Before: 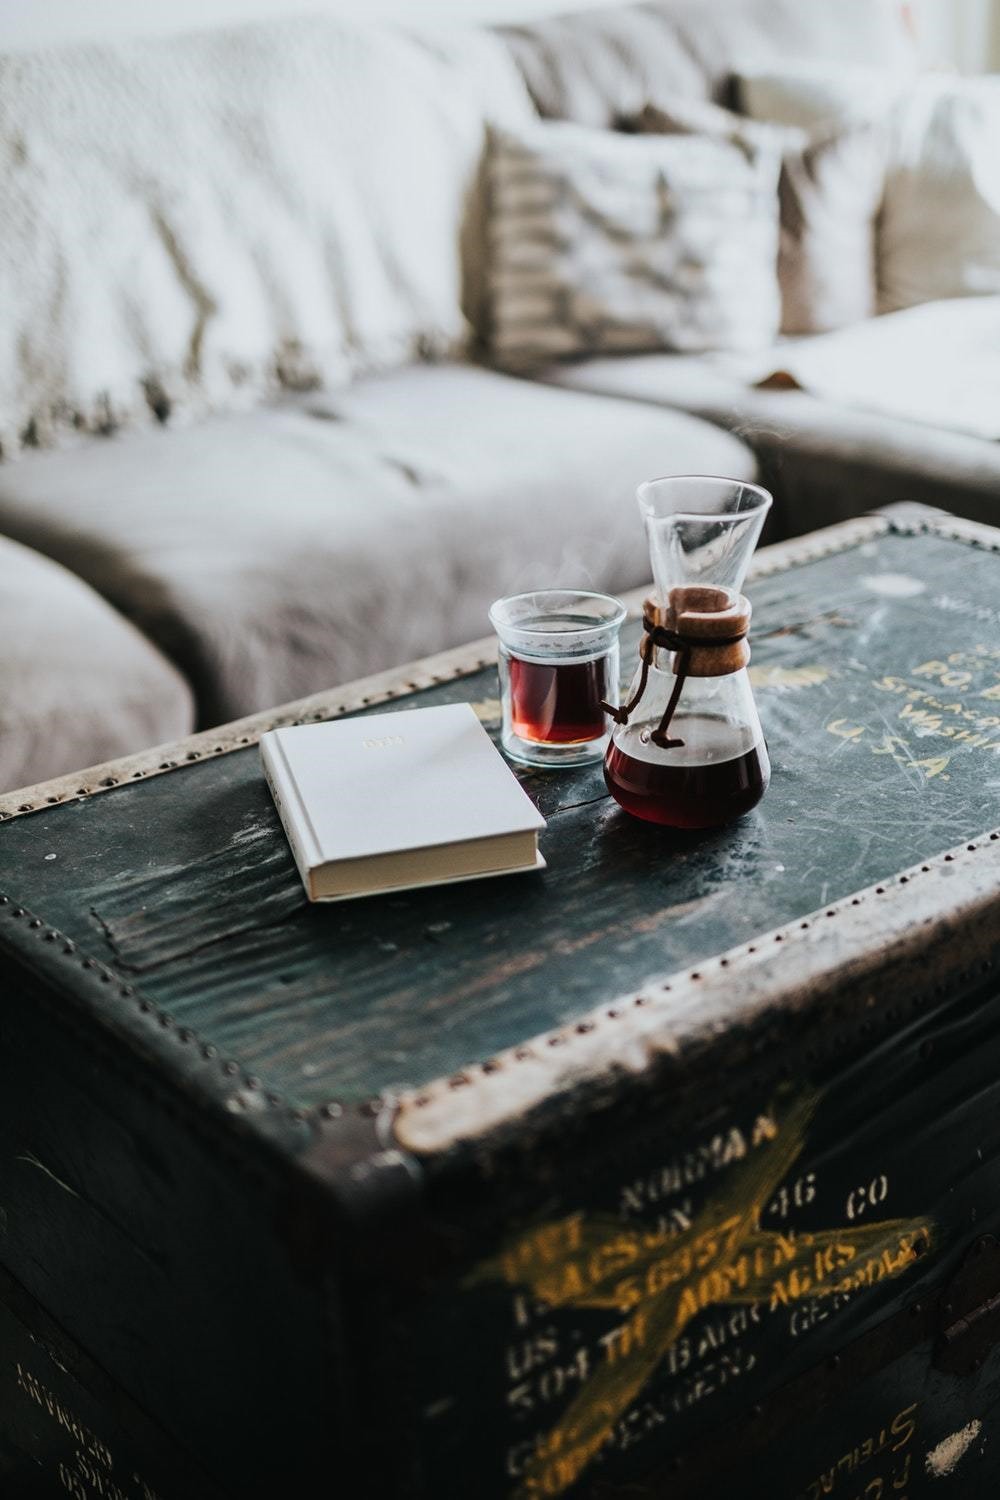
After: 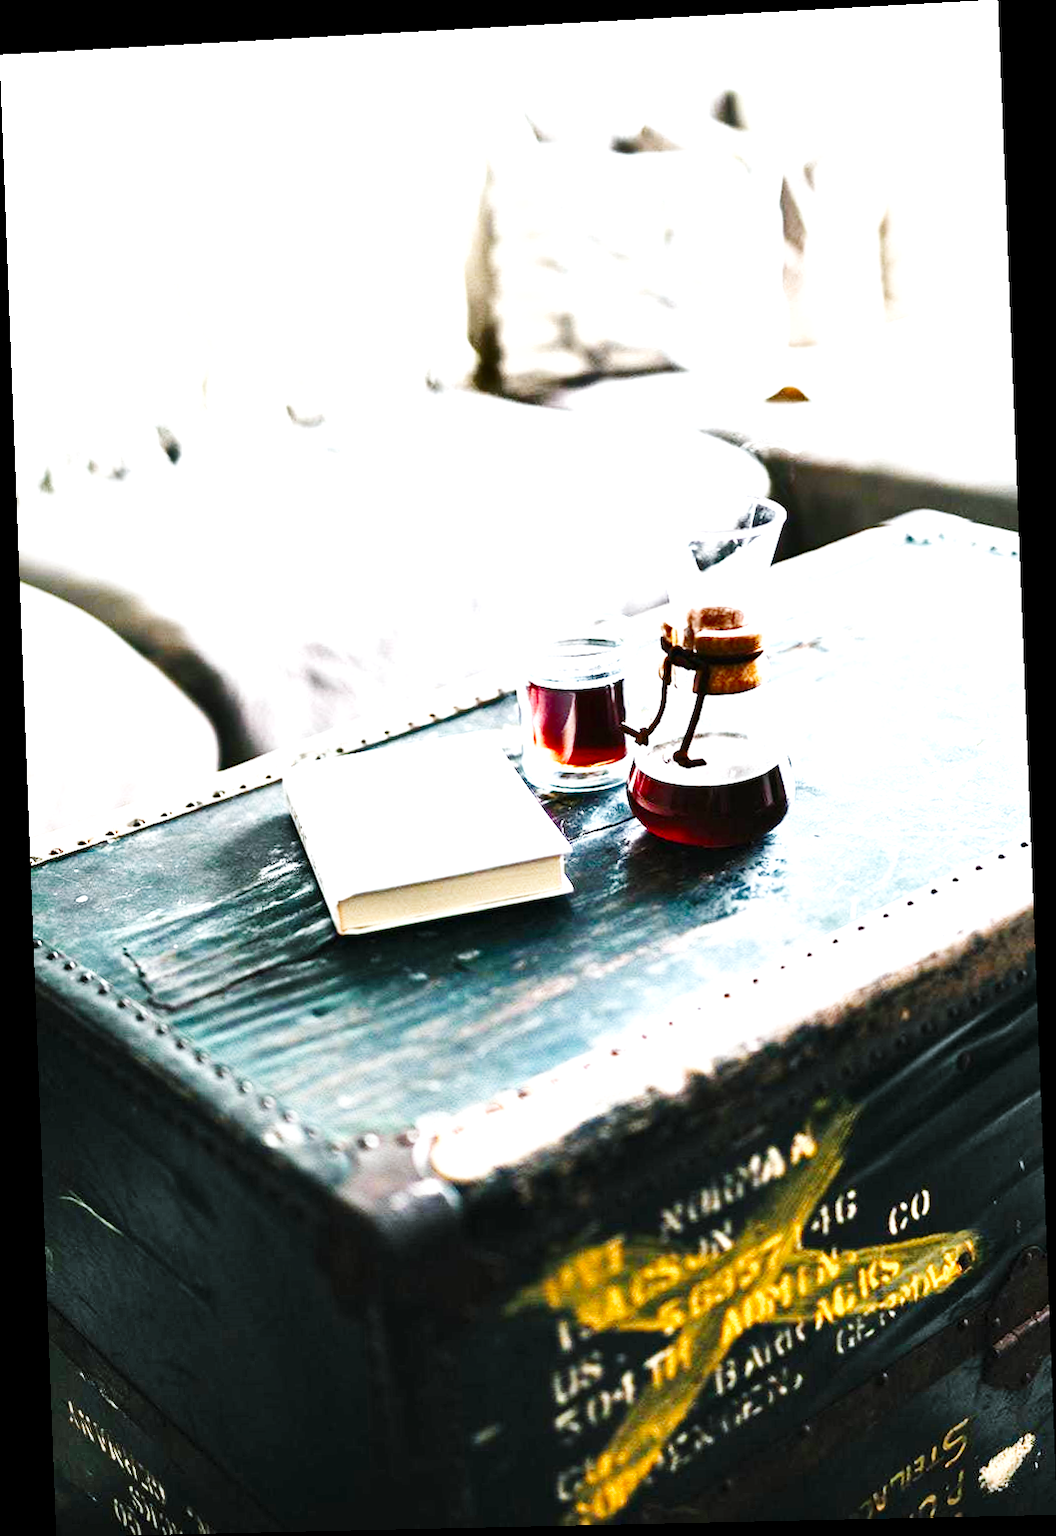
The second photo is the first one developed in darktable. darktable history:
color balance rgb: perceptual saturation grading › global saturation 20%, perceptual saturation grading › highlights -25%, perceptual saturation grading › shadows 25%
base curve: curves: ch0 [(0, 0.003) (0.001, 0.002) (0.006, 0.004) (0.02, 0.022) (0.048, 0.086) (0.094, 0.234) (0.162, 0.431) (0.258, 0.629) (0.385, 0.8) (0.548, 0.918) (0.751, 0.988) (1, 1)], preserve colors none
exposure: black level correction 0, exposure 1.45 EV, compensate exposure bias true, compensate highlight preservation false
white balance: red 0.974, blue 1.044
levels: mode automatic, black 0.023%, white 99.97%, levels [0.062, 0.494, 0.925]
rotate and perspective: rotation -2.22°, lens shift (horizontal) -0.022, automatic cropping off
tone equalizer: on, module defaults
shadows and highlights: radius 171.16, shadows 27, white point adjustment 3.13, highlights -67.95, soften with gaussian
